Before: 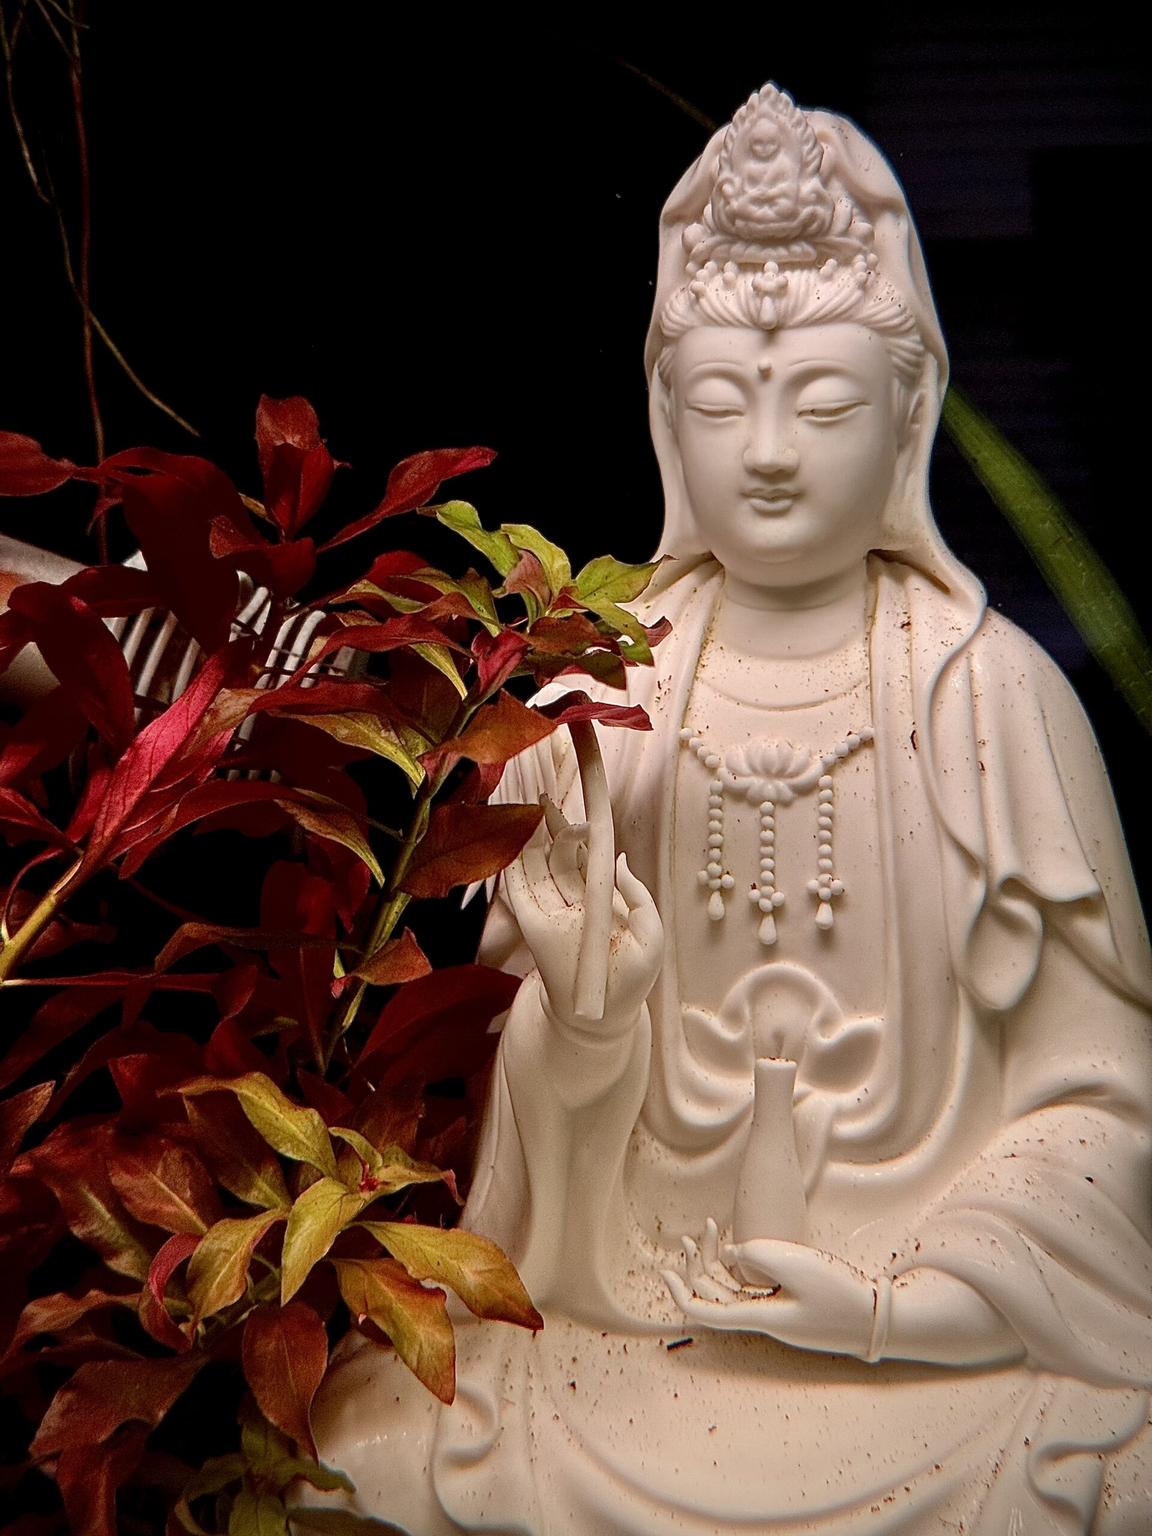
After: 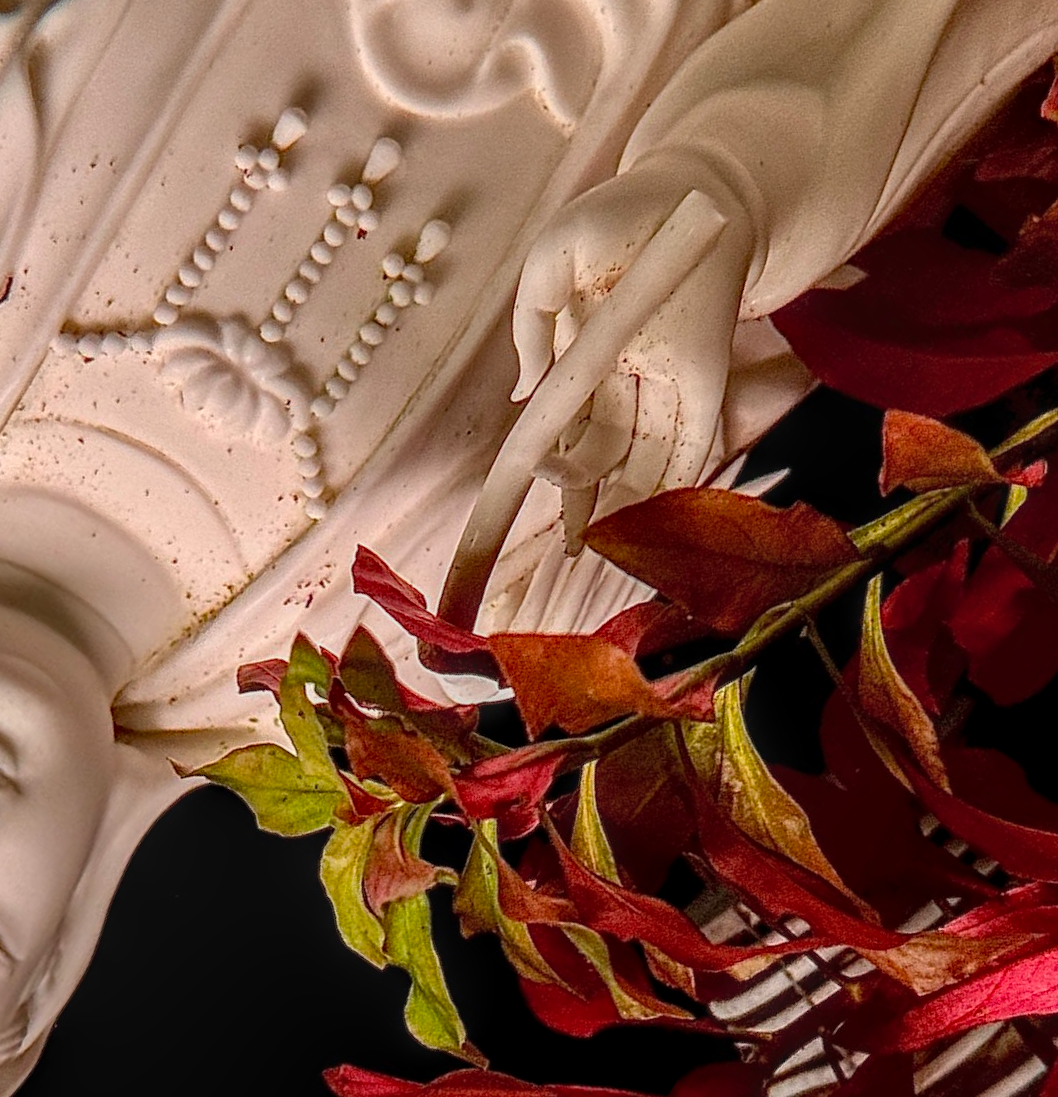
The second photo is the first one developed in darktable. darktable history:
local contrast: highlights 5%, shadows 3%, detail 133%
crop and rotate: angle 146.73°, left 9.142%, top 15.613%, right 4.455%, bottom 17.17%
